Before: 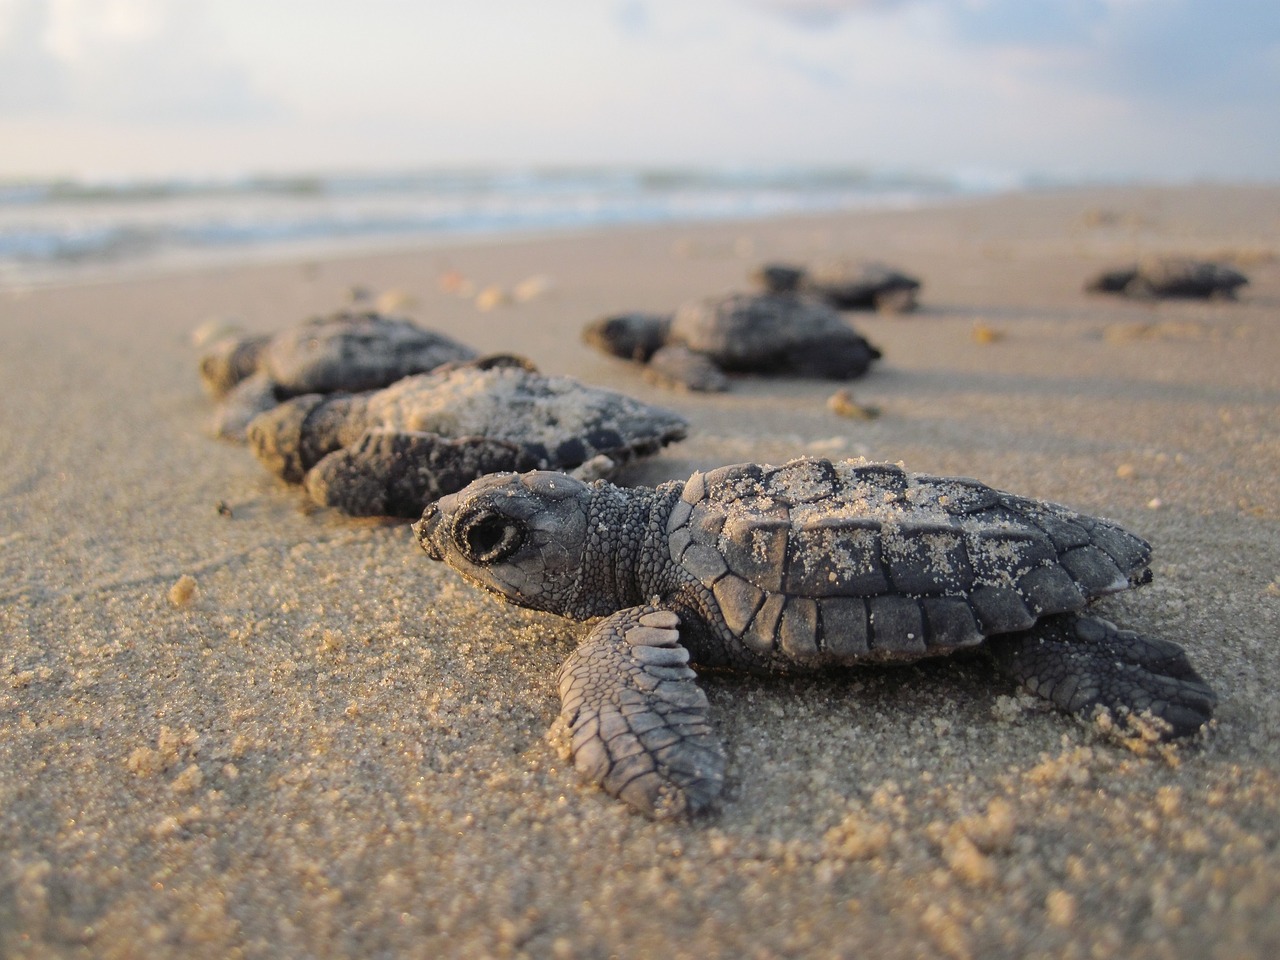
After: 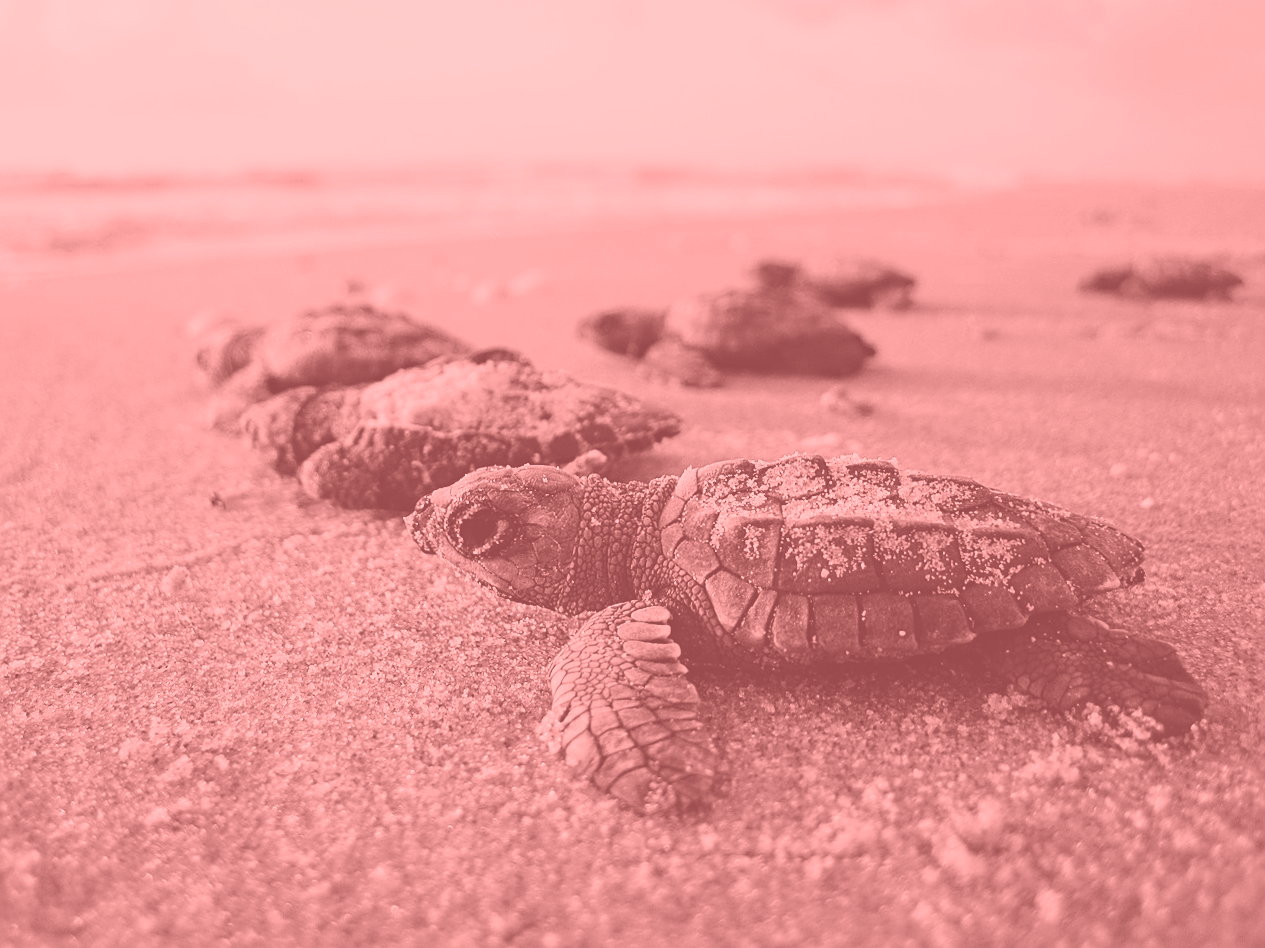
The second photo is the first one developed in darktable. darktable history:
crop and rotate: angle -0.5°
haze removal: compatibility mode true, adaptive false
levels: mode automatic, black 0.023%, white 99.97%, levels [0.062, 0.494, 0.925]
colorize: saturation 51%, source mix 50.67%, lightness 50.67%
contrast brightness saturation: contrast 0.28
sharpen: on, module defaults
